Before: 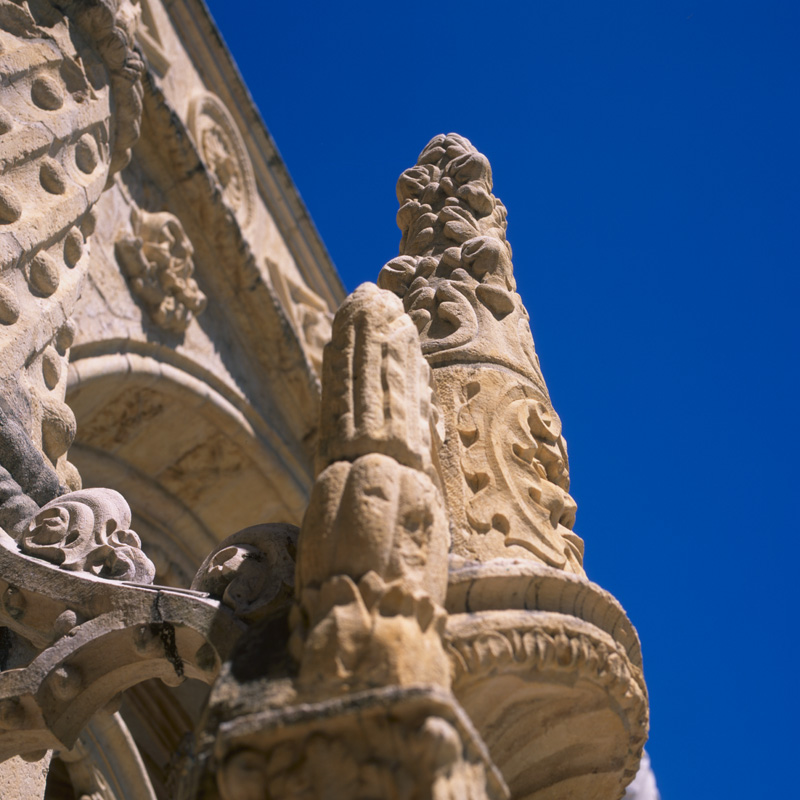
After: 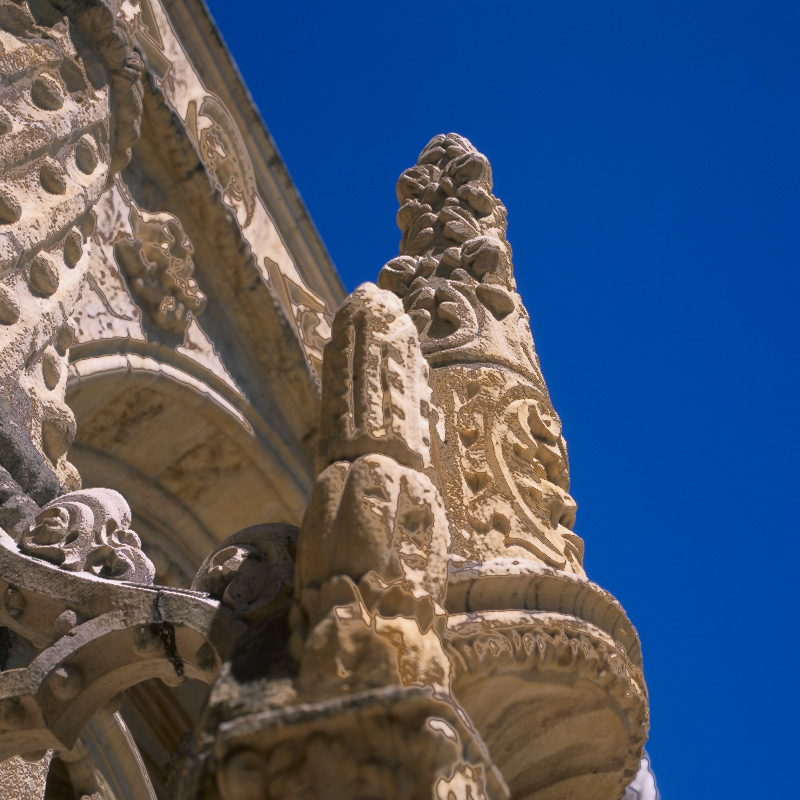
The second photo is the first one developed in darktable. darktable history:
rotate and perspective: automatic cropping original format, crop left 0, crop top 0
fill light: exposure -0.73 EV, center 0.69, width 2.2
